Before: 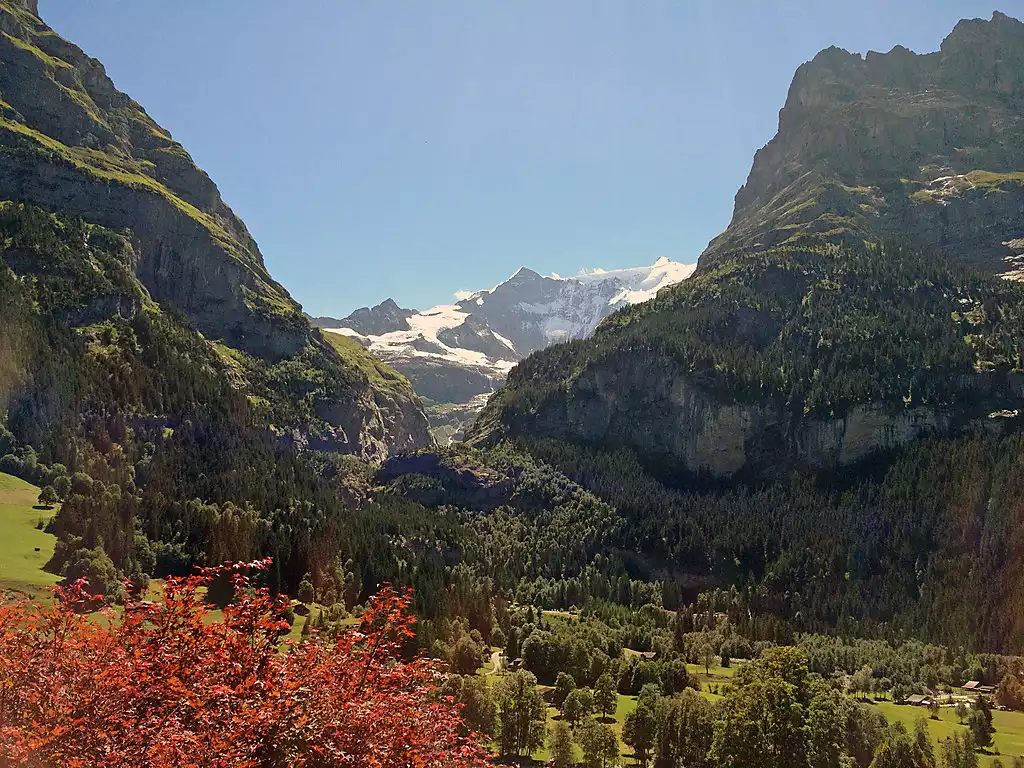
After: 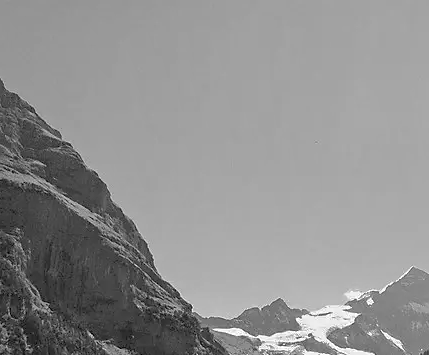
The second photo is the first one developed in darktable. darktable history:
monochrome: on, module defaults
shadows and highlights: on, module defaults
crop and rotate: left 10.817%, top 0.062%, right 47.194%, bottom 53.626%
white balance: red 1.138, green 0.996, blue 0.812
